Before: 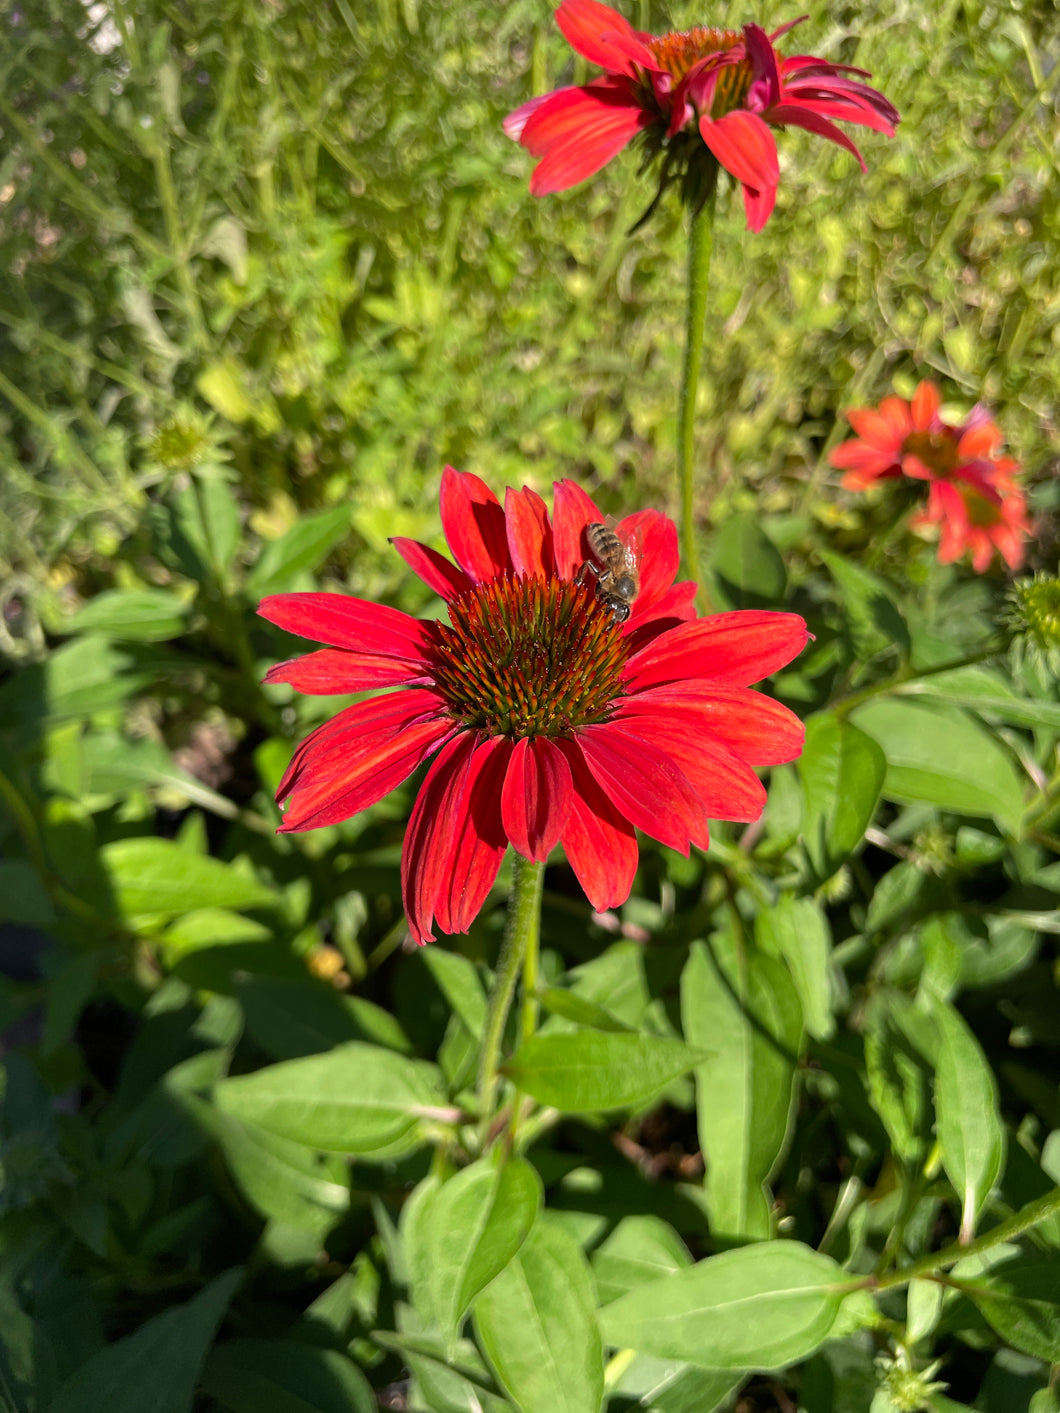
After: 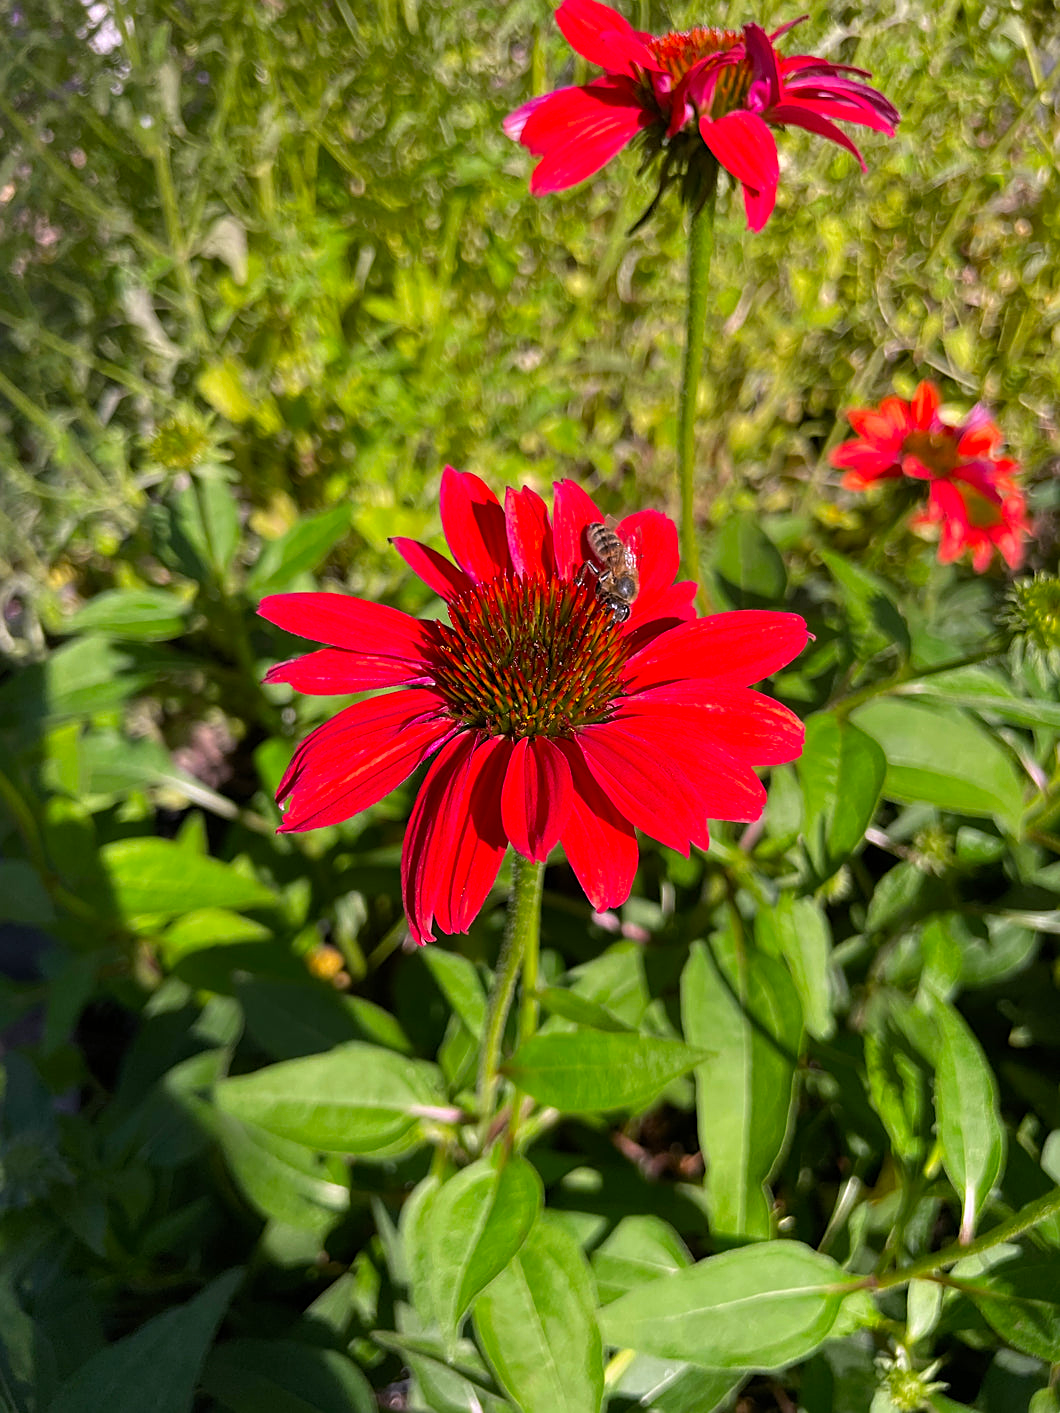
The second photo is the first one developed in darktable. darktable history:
sharpen: on, module defaults
vibrance: vibrance 95.34%
white balance: red 1.042, blue 1.17
